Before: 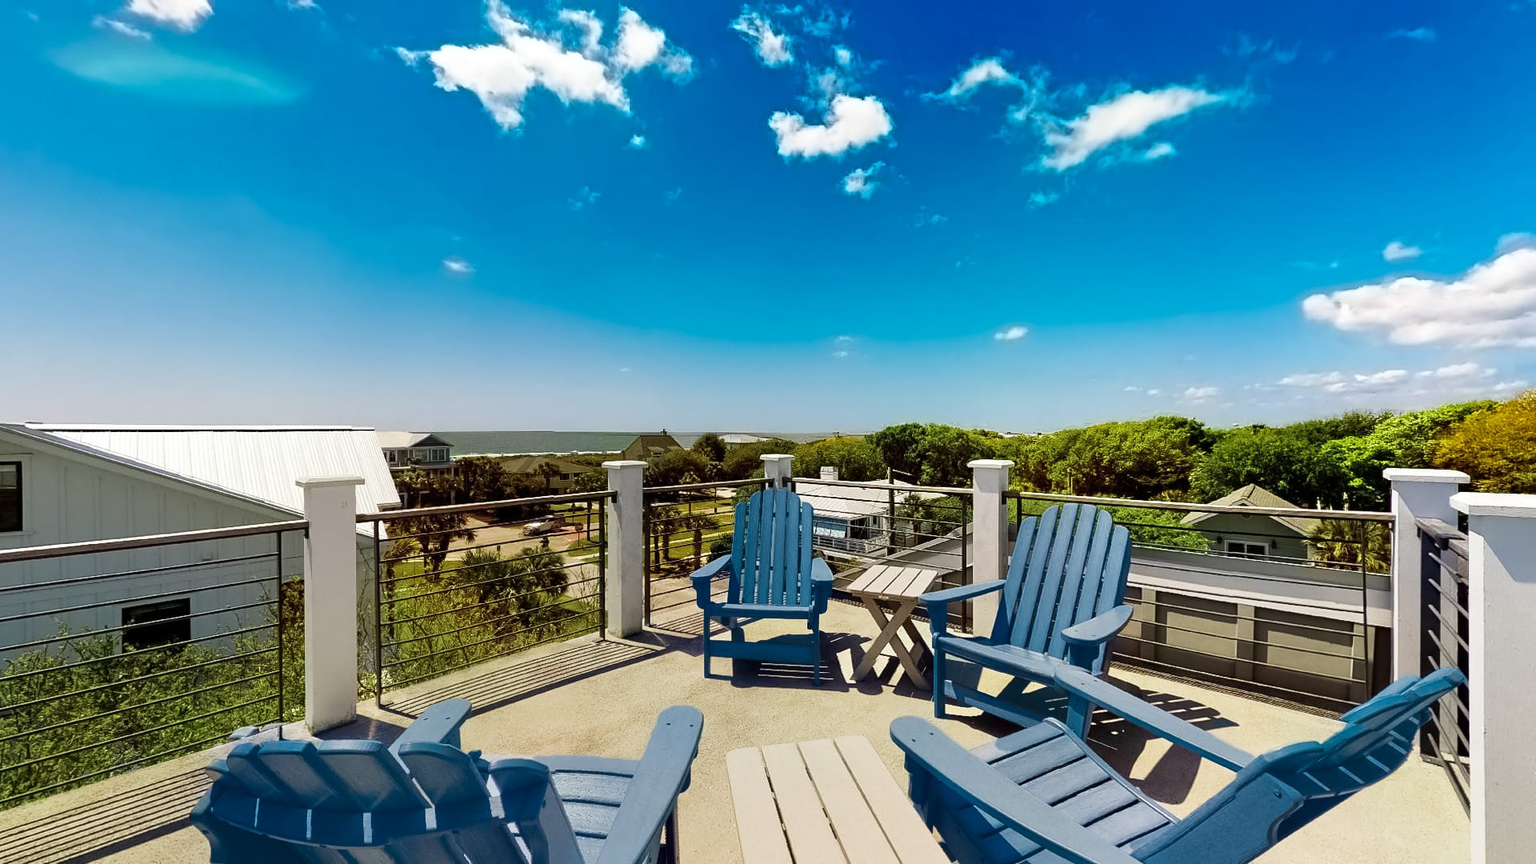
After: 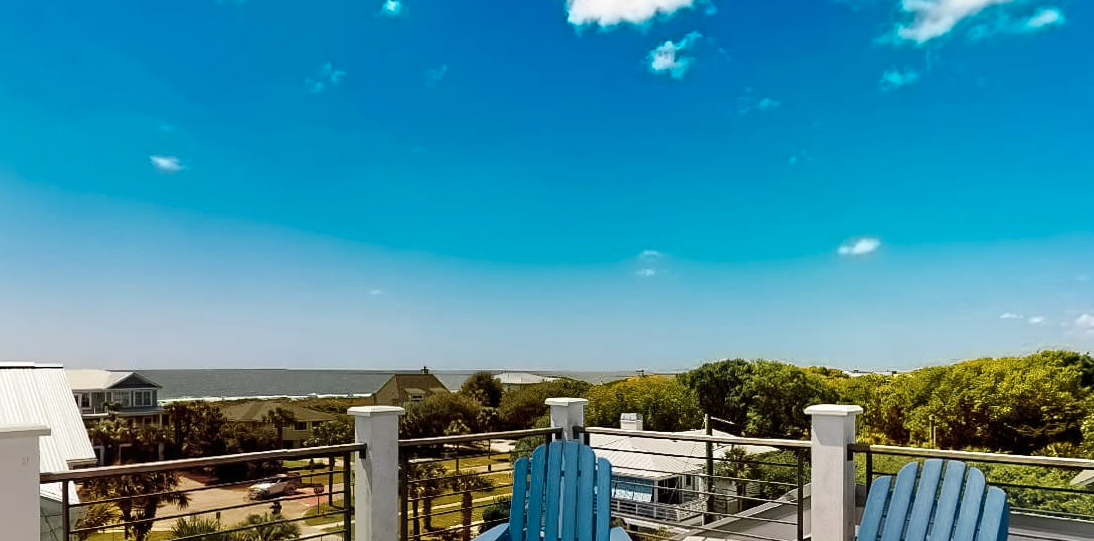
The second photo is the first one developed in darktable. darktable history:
crop: left 21.108%, top 15.825%, right 21.894%, bottom 34.023%
color zones: curves: ch1 [(0.29, 0.492) (0.373, 0.185) (0.509, 0.481)]; ch2 [(0.25, 0.462) (0.749, 0.457)]
